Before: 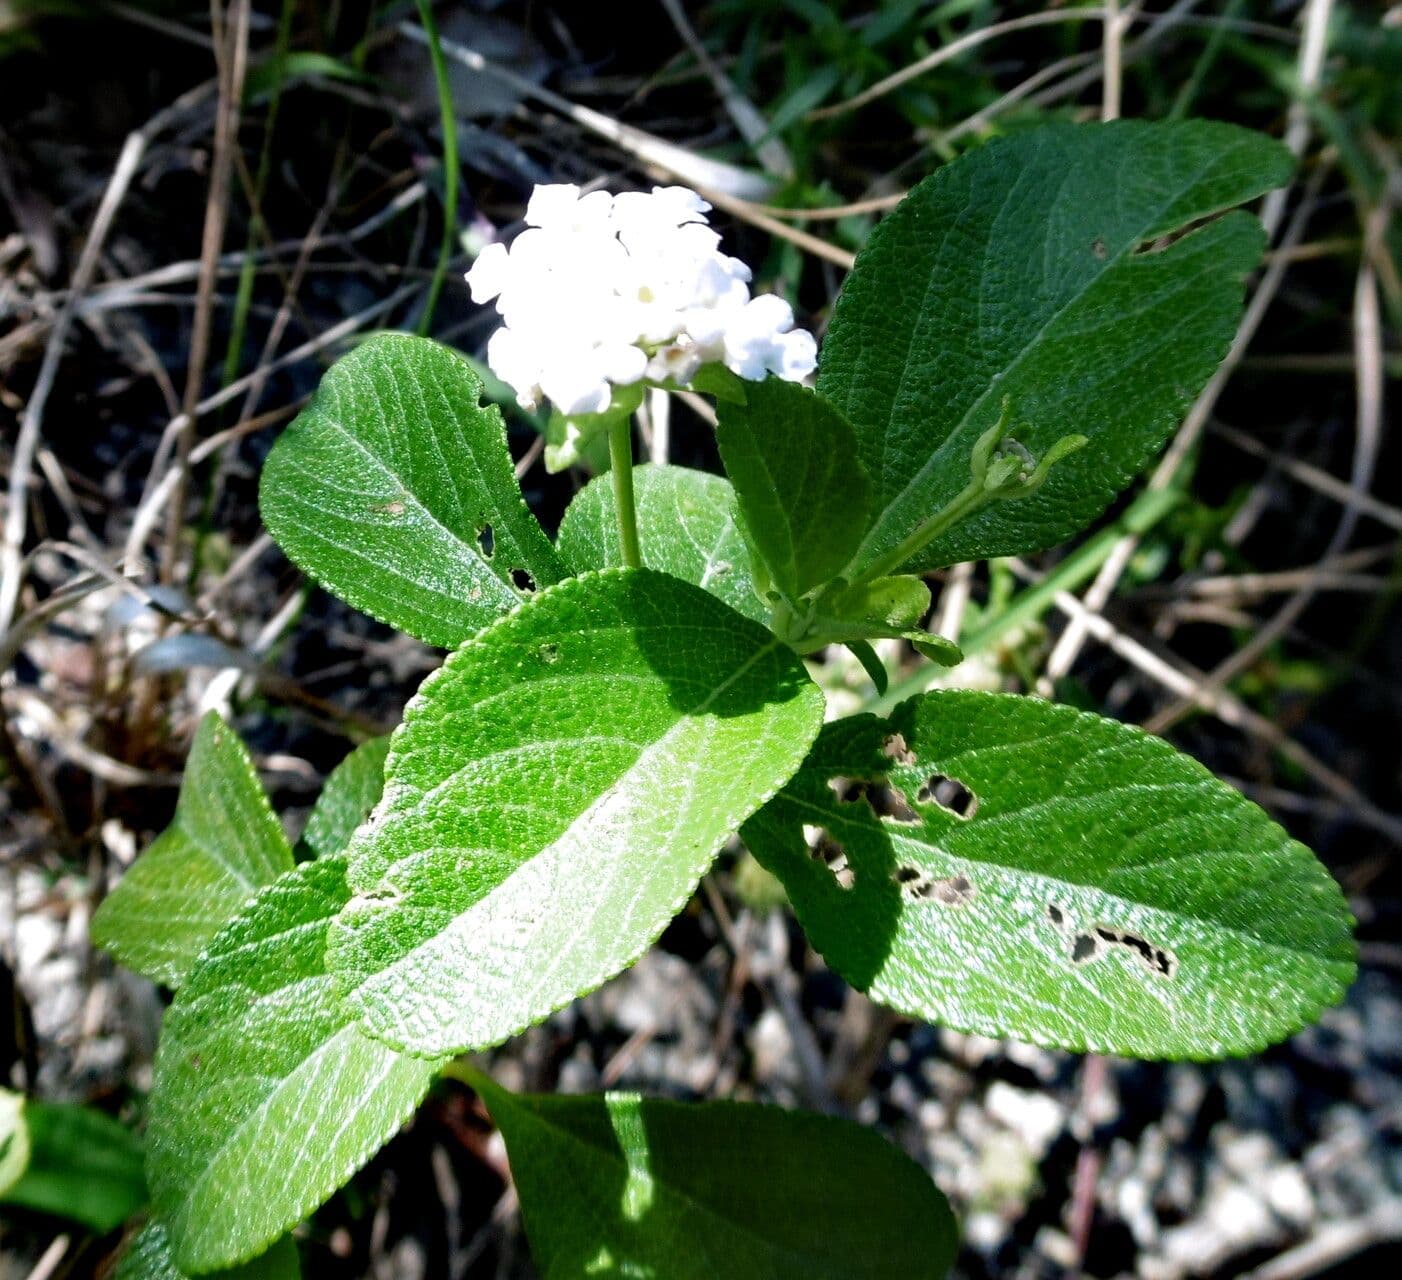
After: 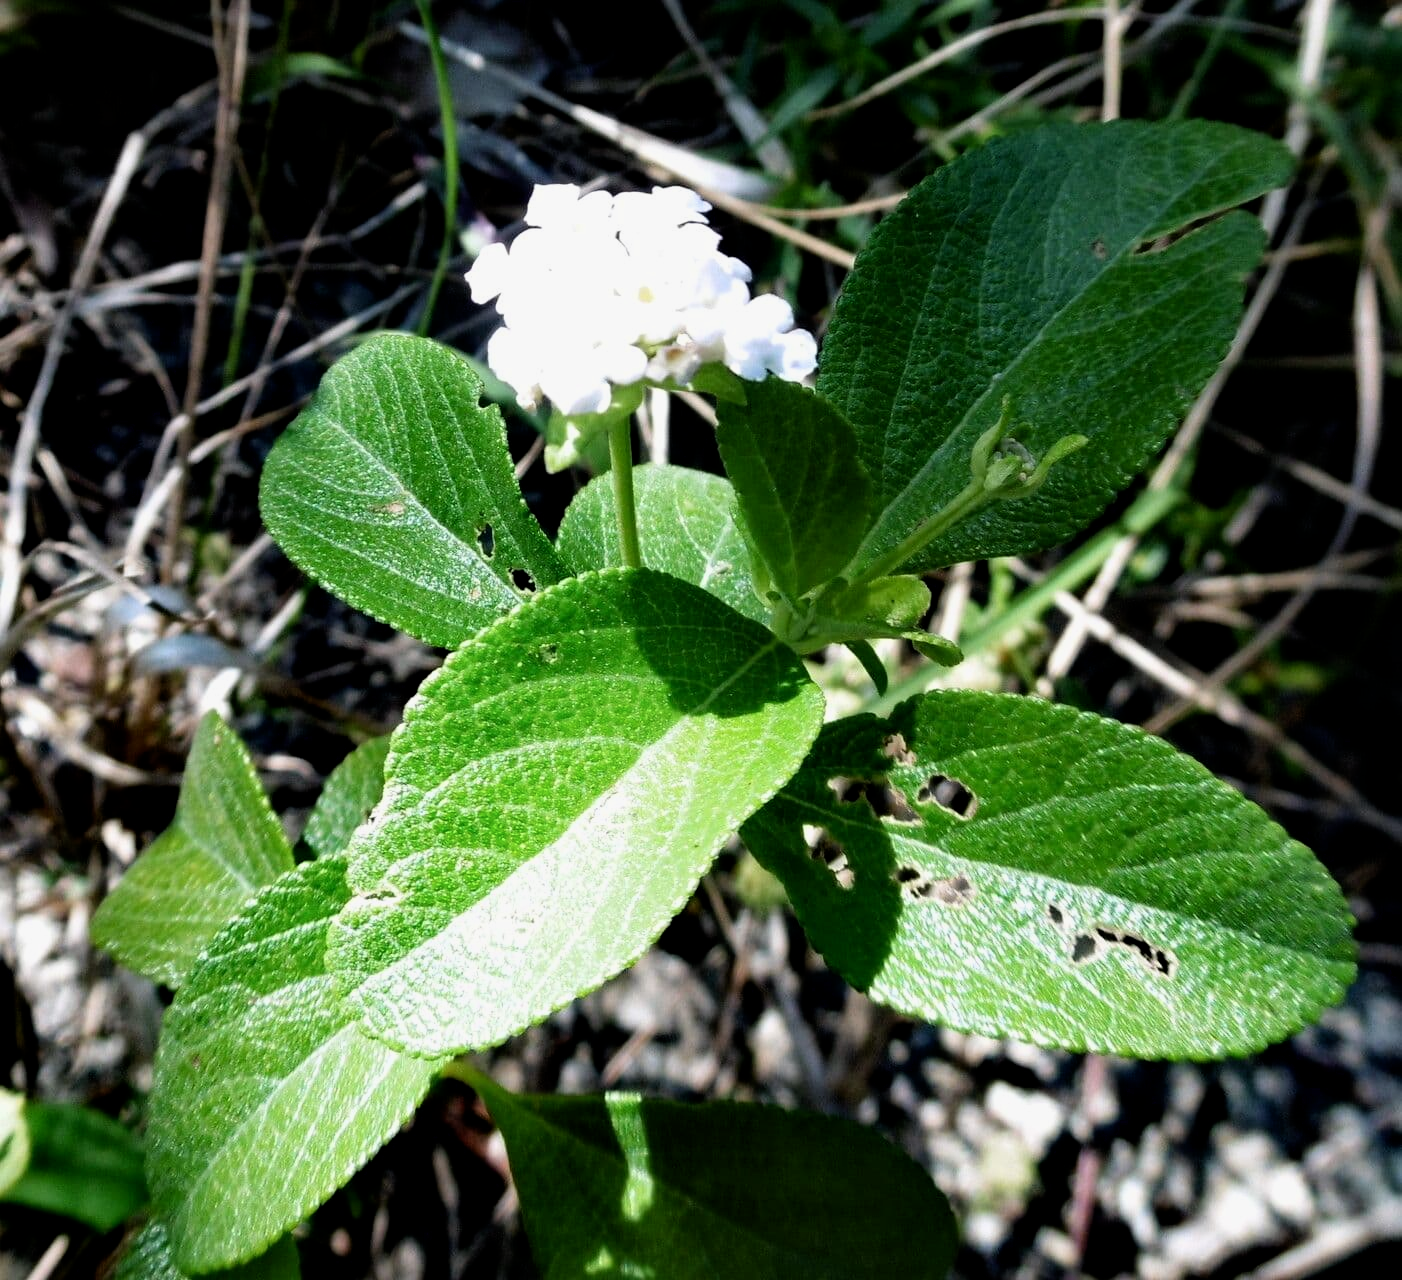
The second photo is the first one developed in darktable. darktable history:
filmic rgb: black relative exposure -11.99 EV, white relative exposure 2.81 EV, target black luminance 0%, hardness 8.09, latitude 70.49%, contrast 1.139, highlights saturation mix 10.66%, shadows ↔ highlights balance -0.39%, color science v6 (2022)
